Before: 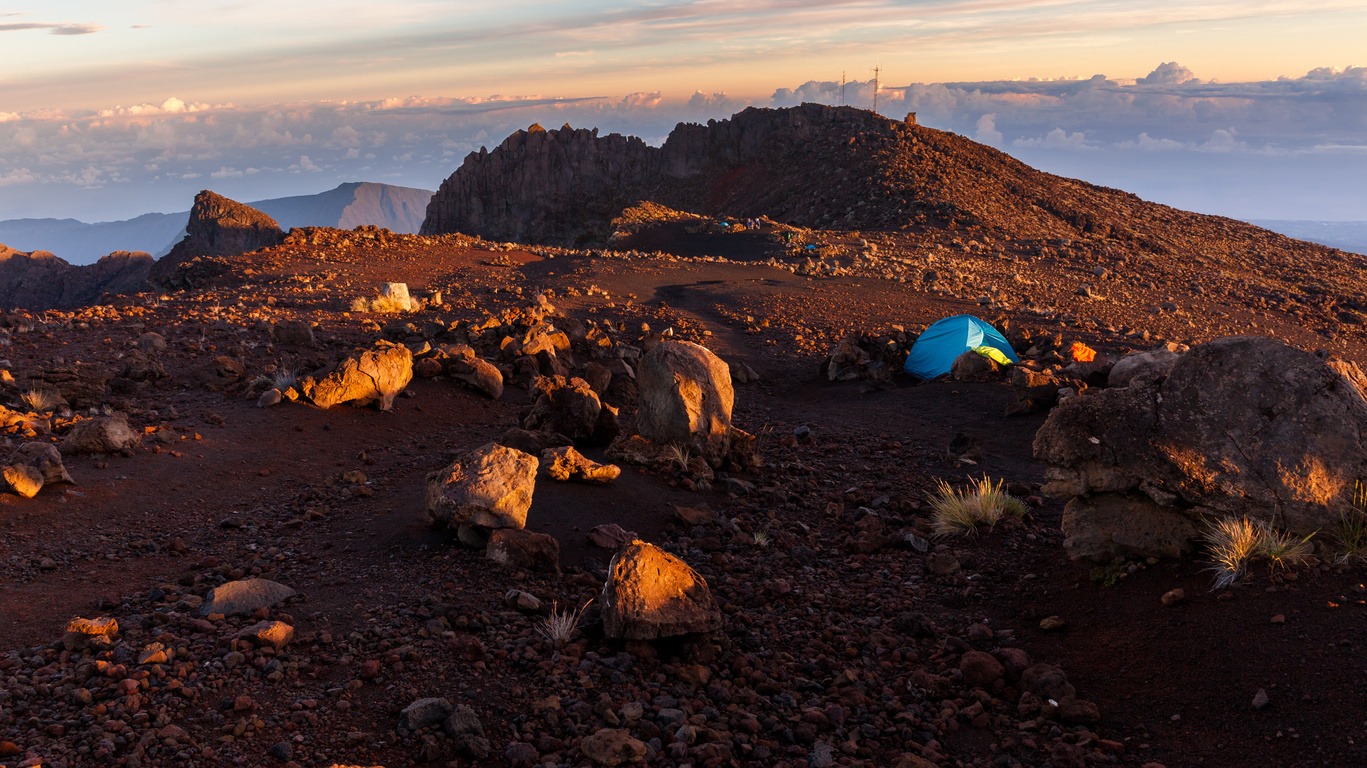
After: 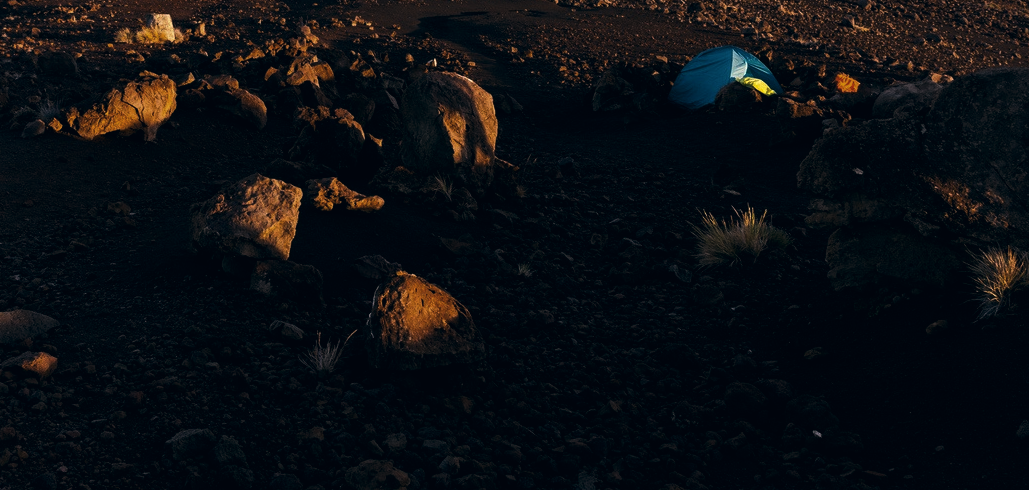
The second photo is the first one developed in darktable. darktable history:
levels: levels [0, 0.618, 1]
crop and rotate: left 17.285%, top 35.119%, right 7.38%, bottom 1.025%
color correction: highlights a* 5.38, highlights b* 5.3, shadows a* -4.74, shadows b* -5.16
